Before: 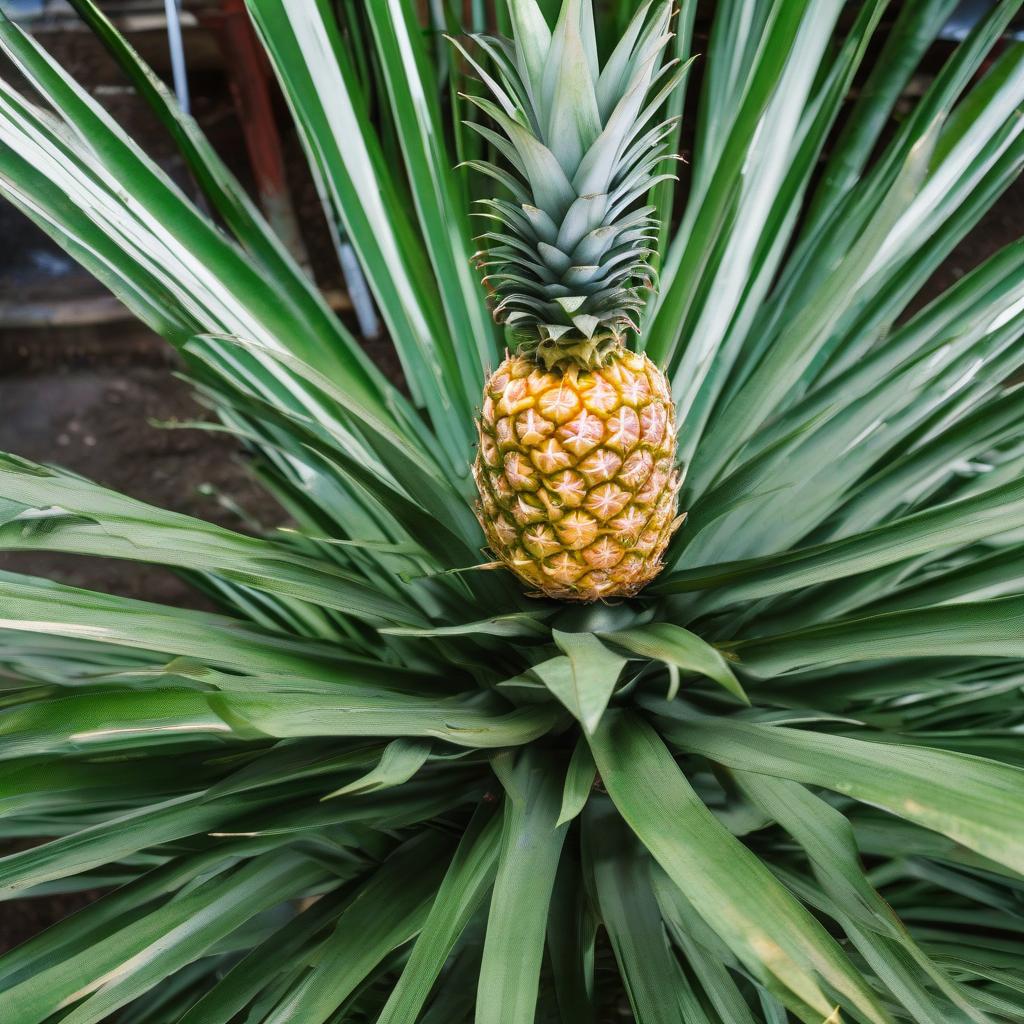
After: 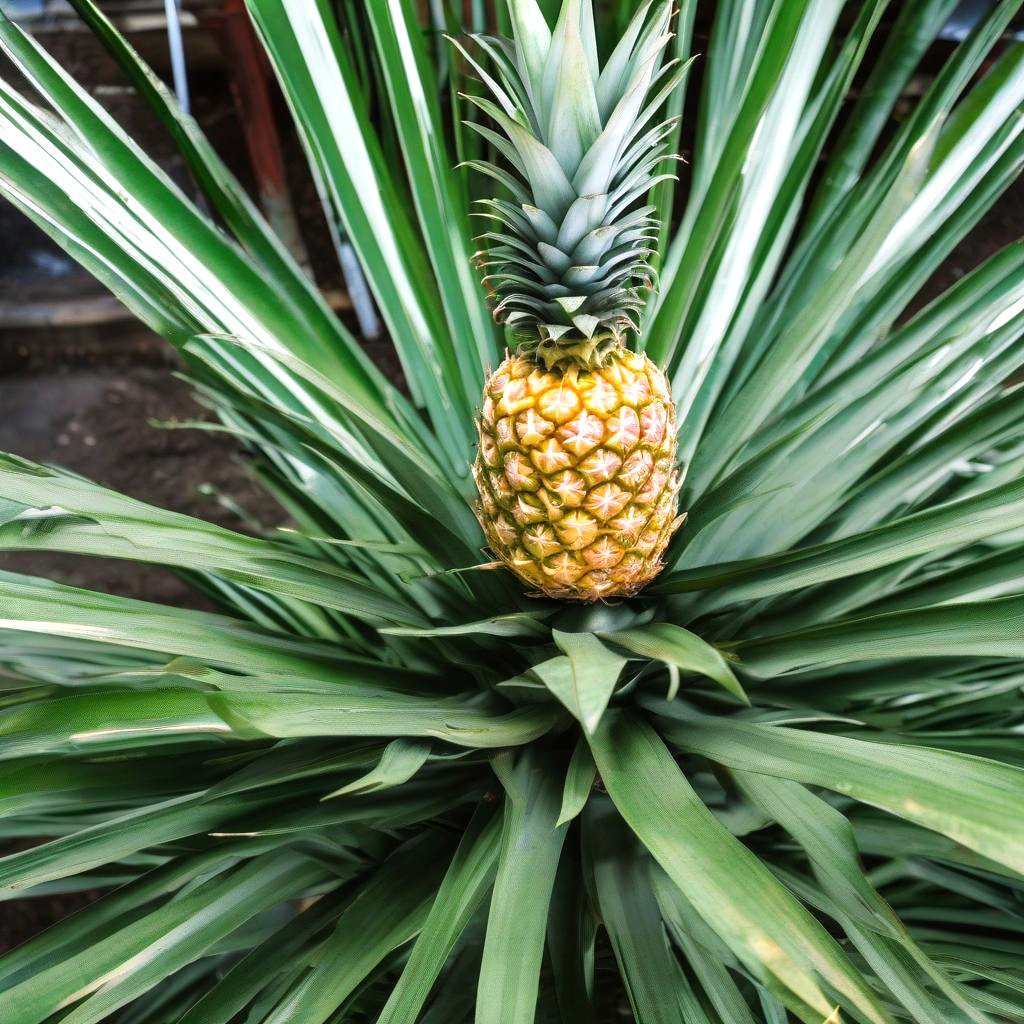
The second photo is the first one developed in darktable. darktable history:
tone equalizer: -8 EV -0.456 EV, -7 EV -0.361 EV, -6 EV -0.344 EV, -5 EV -0.238 EV, -3 EV 0.191 EV, -2 EV 0.338 EV, -1 EV 0.389 EV, +0 EV 0.438 EV
